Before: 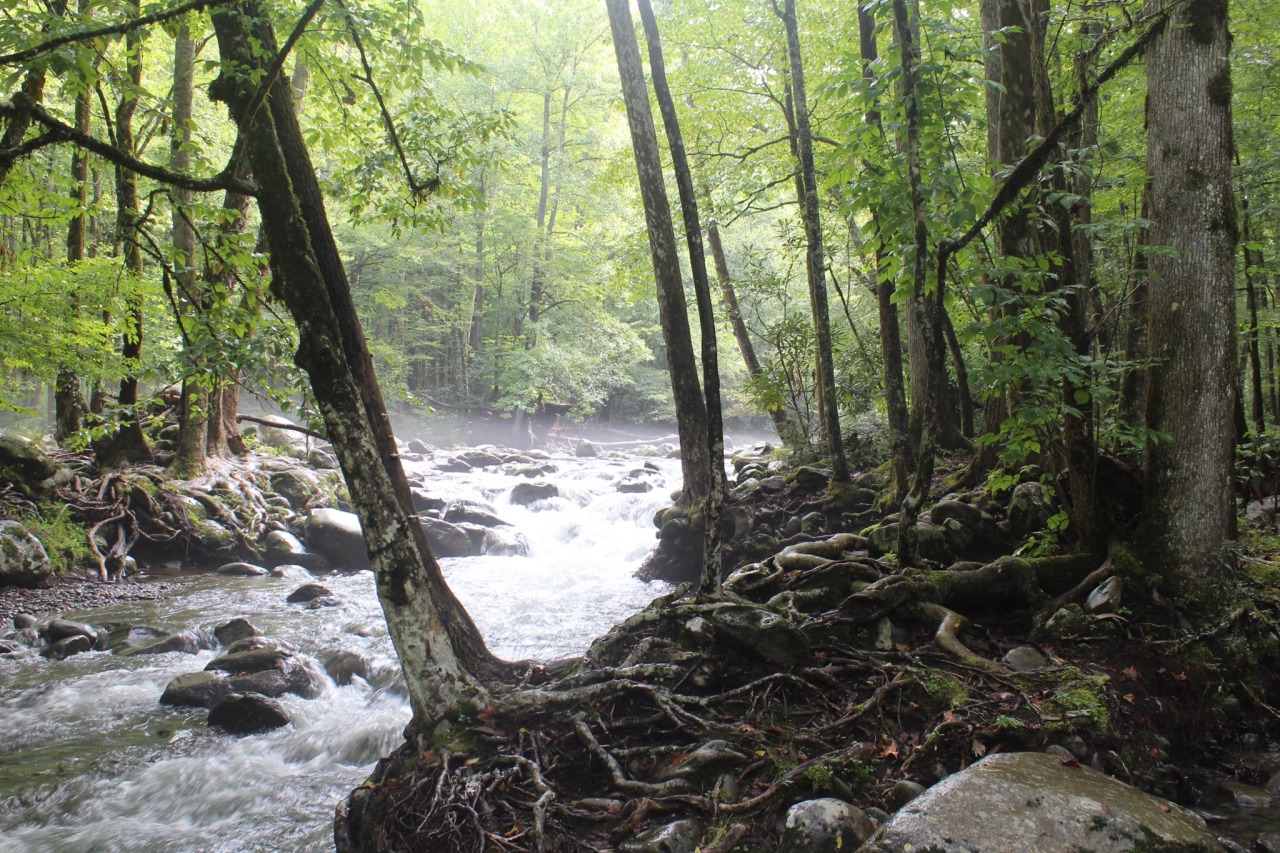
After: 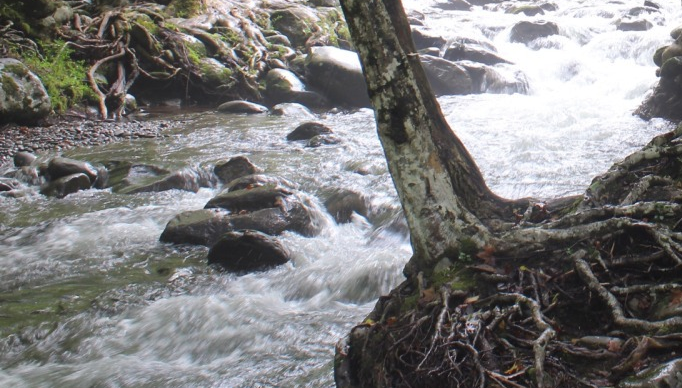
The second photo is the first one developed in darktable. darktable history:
shadows and highlights: shadows 24.98, highlights -26.01
crop and rotate: top 54.274%, right 46.684%, bottom 0.201%
